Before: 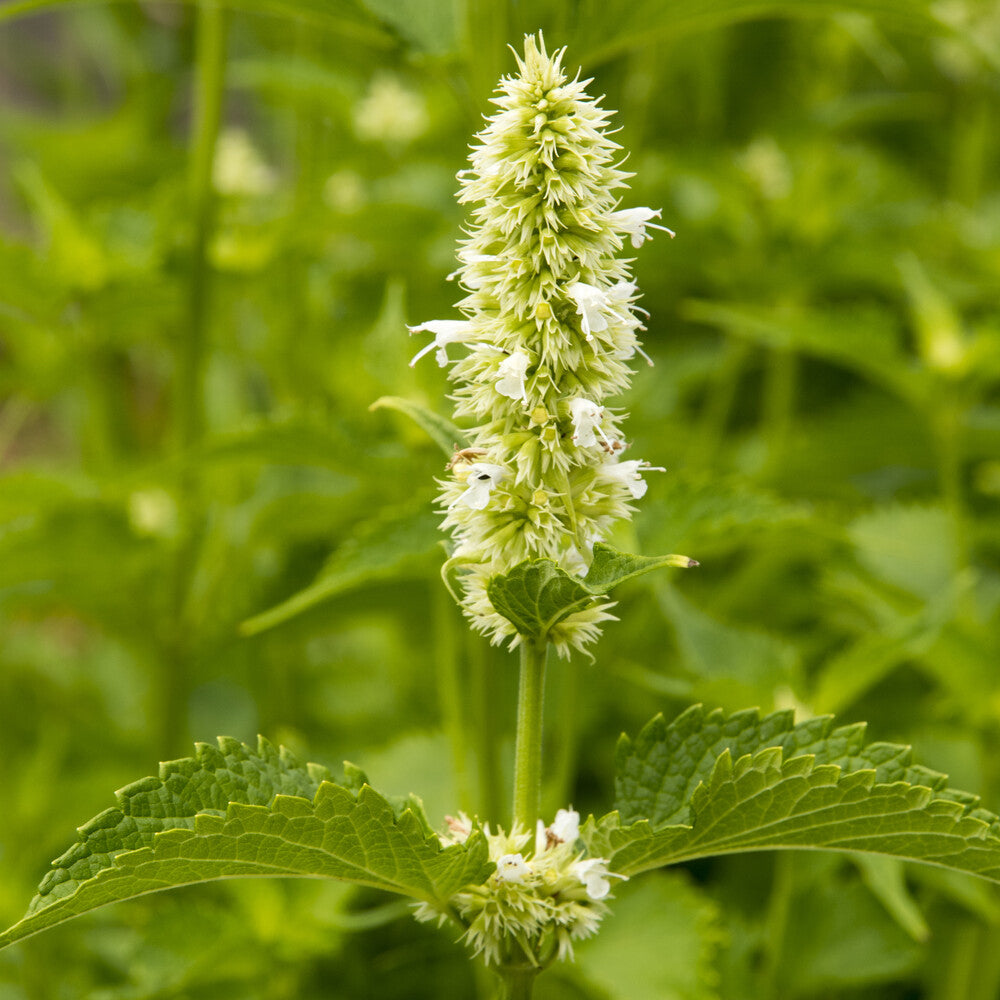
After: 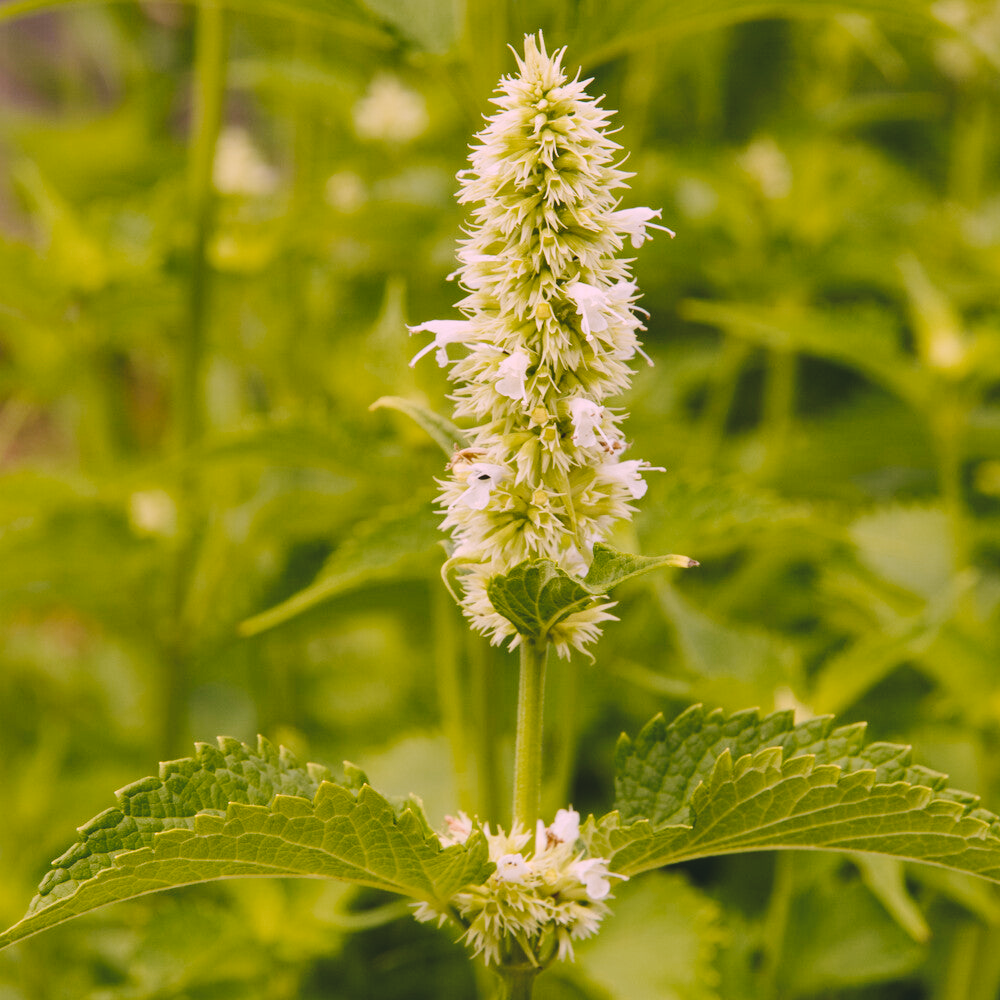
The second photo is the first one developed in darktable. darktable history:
shadows and highlights: low approximation 0.01, soften with gaussian
tone curve: curves: ch0 [(0, 0) (0.003, 0.047) (0.011, 0.05) (0.025, 0.053) (0.044, 0.057) (0.069, 0.062) (0.1, 0.084) (0.136, 0.115) (0.177, 0.159) (0.224, 0.216) (0.277, 0.289) (0.335, 0.382) (0.399, 0.474) (0.468, 0.561) (0.543, 0.636) (0.623, 0.705) (0.709, 0.778) (0.801, 0.847) (0.898, 0.916) (1, 1)], preserve colors none
white balance: red 1.188, blue 1.11
exposure: black level correction -0.015, exposure -0.5 EV, compensate highlight preservation false
